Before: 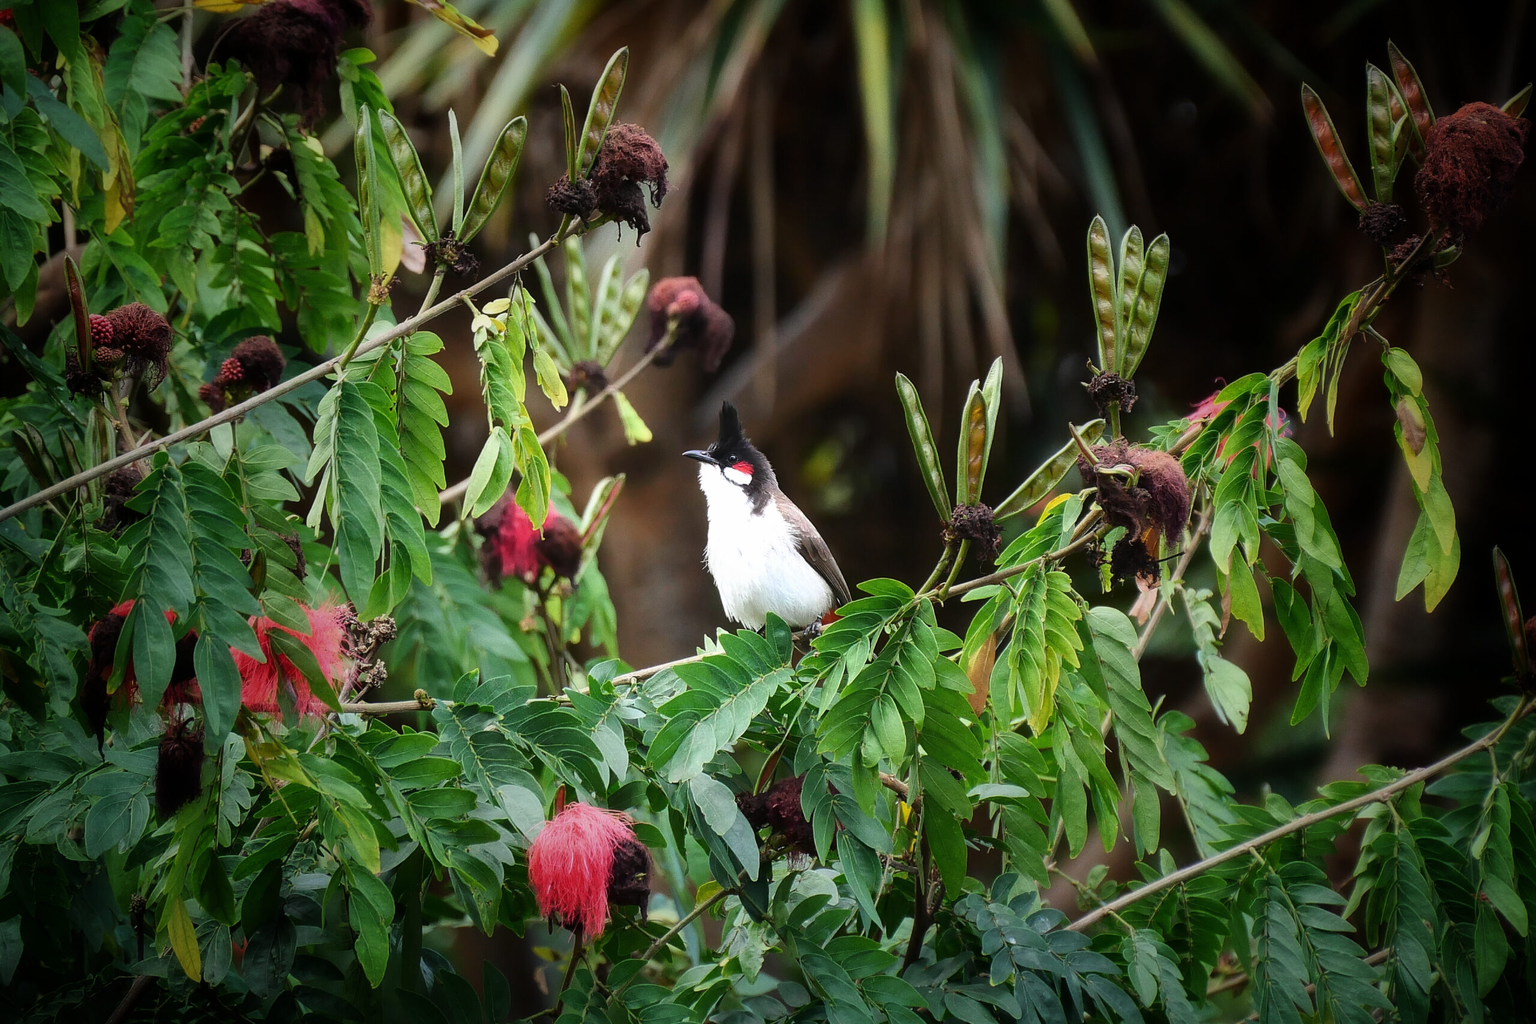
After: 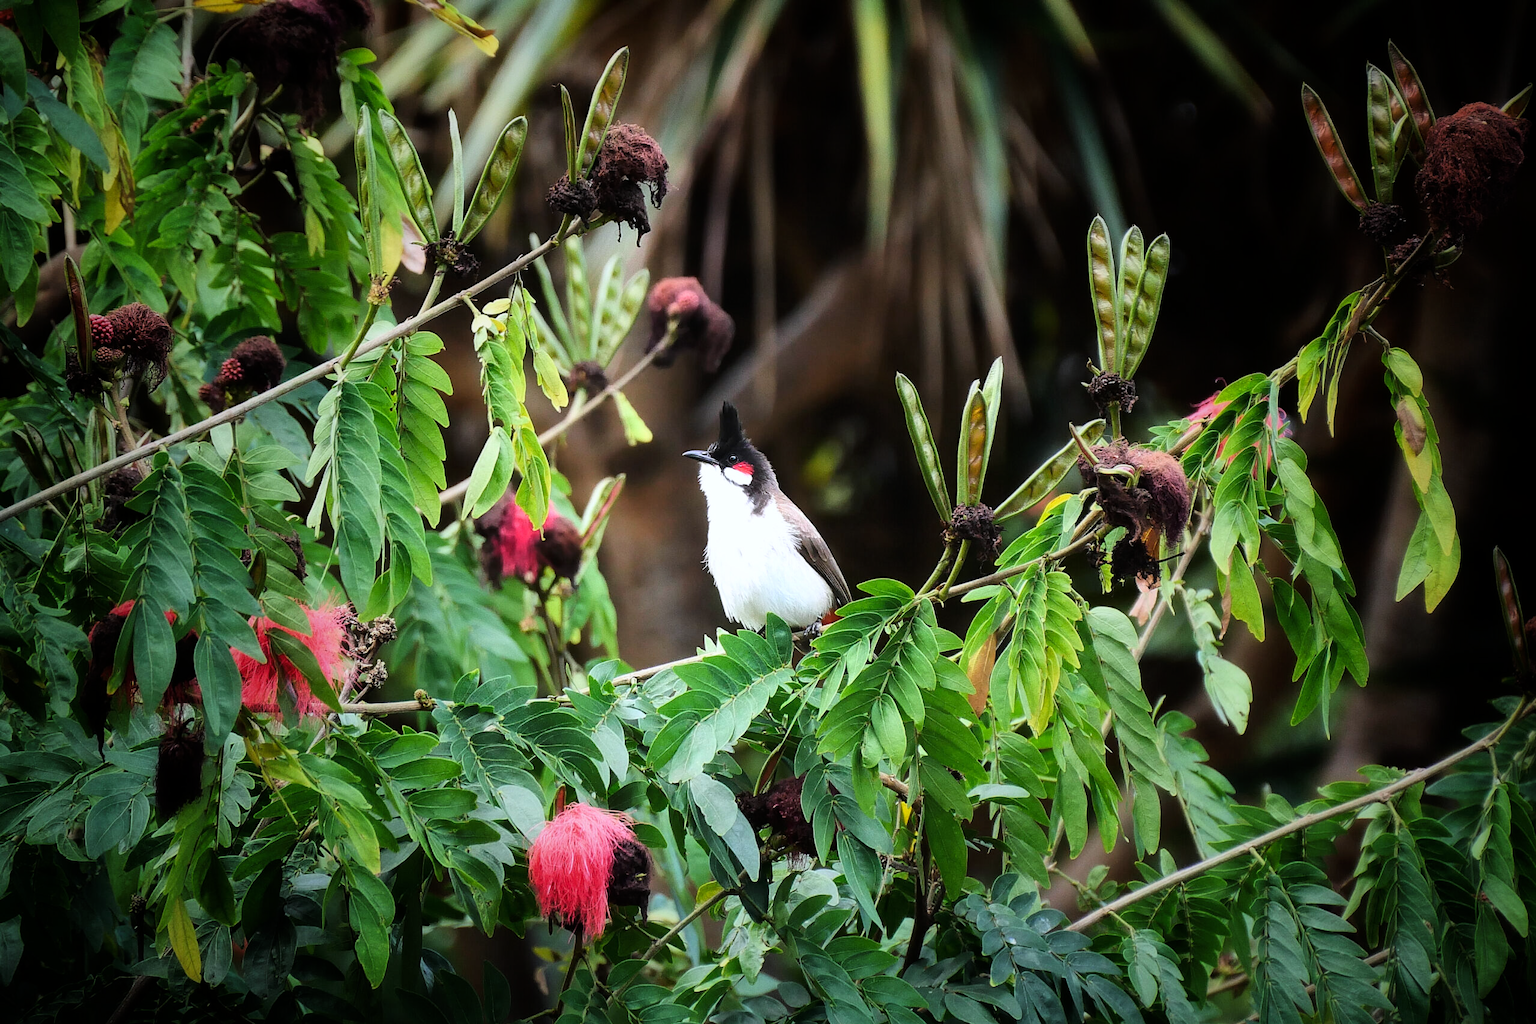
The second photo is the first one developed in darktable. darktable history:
tone curve: curves: ch0 [(0, 0) (0.004, 0.001) (0.133, 0.112) (0.325, 0.362) (0.832, 0.893) (1, 1)], color space Lab, linked channels, preserve colors none
white balance: red 0.98, blue 1.034
